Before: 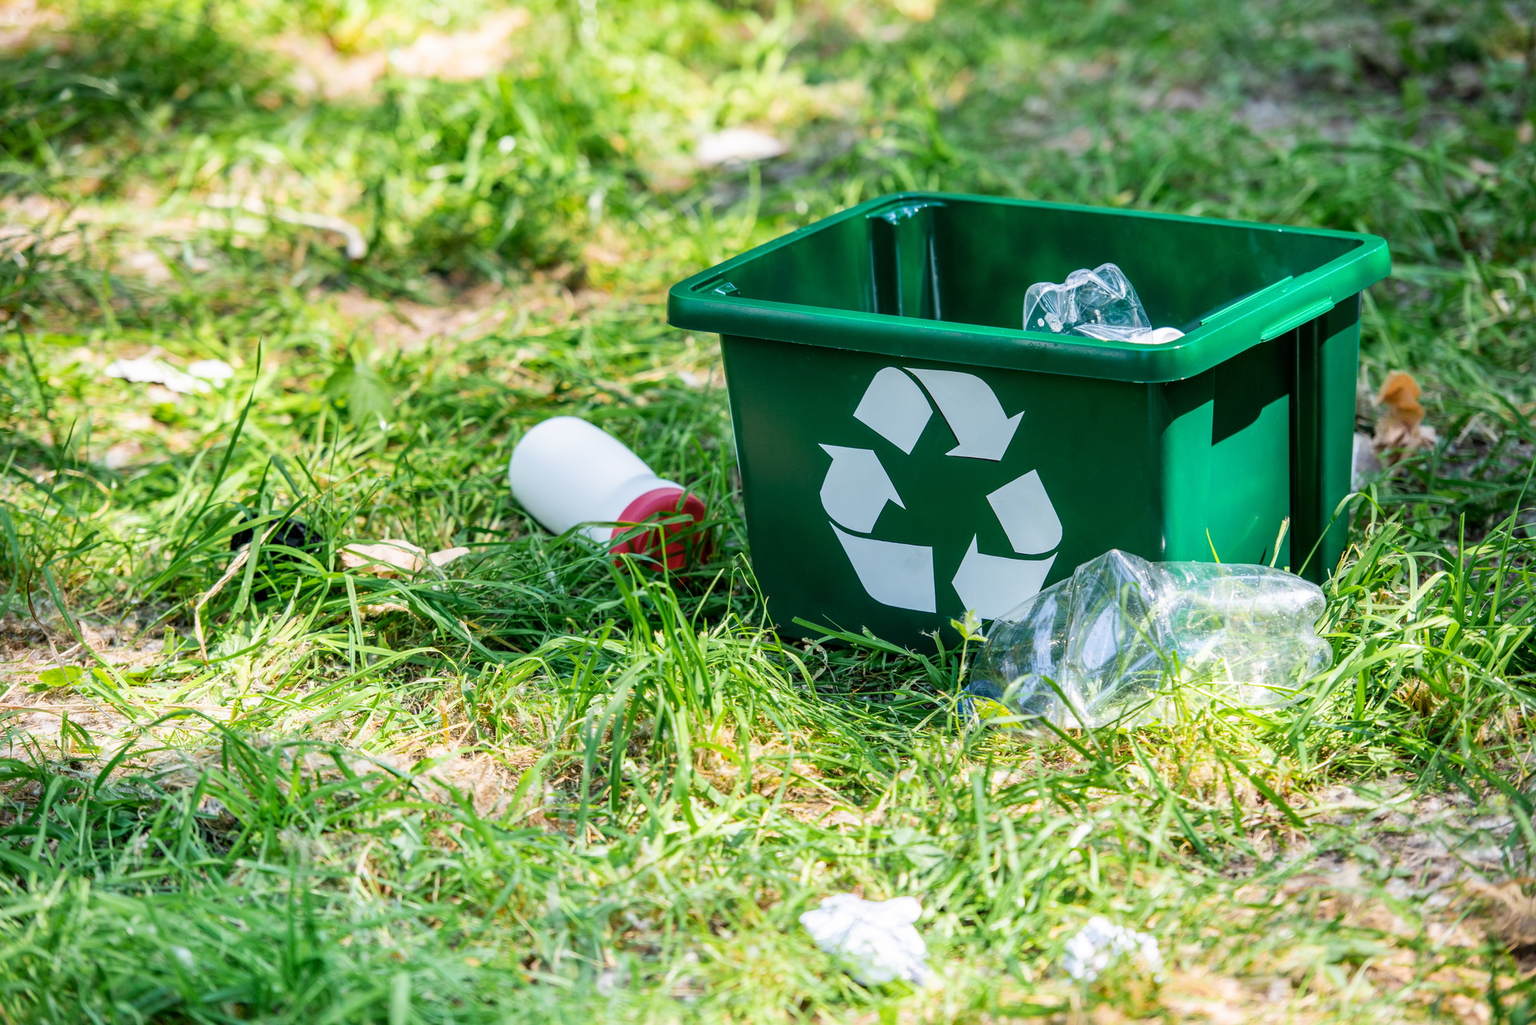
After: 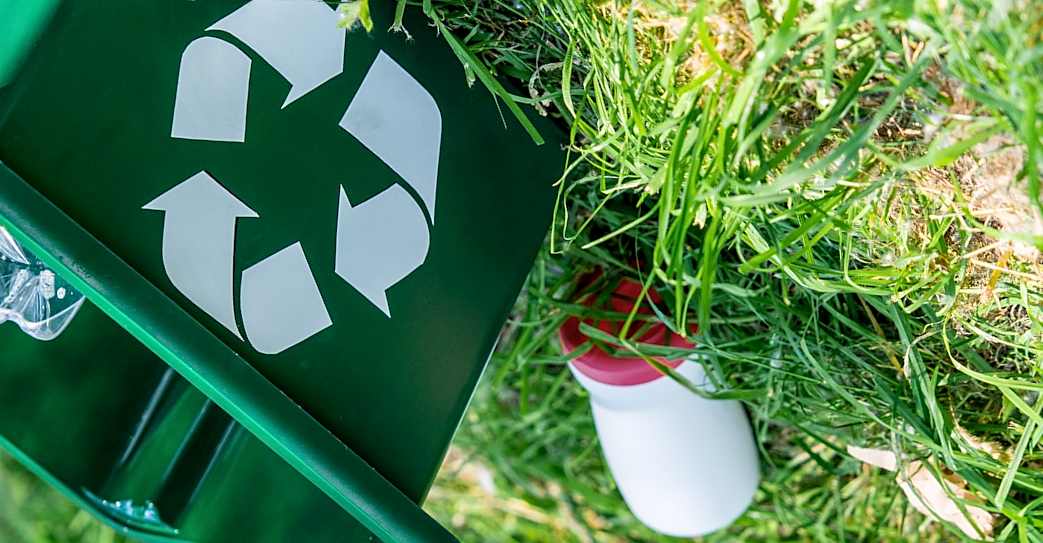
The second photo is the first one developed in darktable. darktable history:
crop and rotate: angle 147.16°, left 9.192%, top 15.561%, right 4.517%, bottom 17.108%
sharpen: radius 1.912, amount 0.413, threshold 1.242
local contrast: highlights 100%, shadows 102%, detail 119%, midtone range 0.2
